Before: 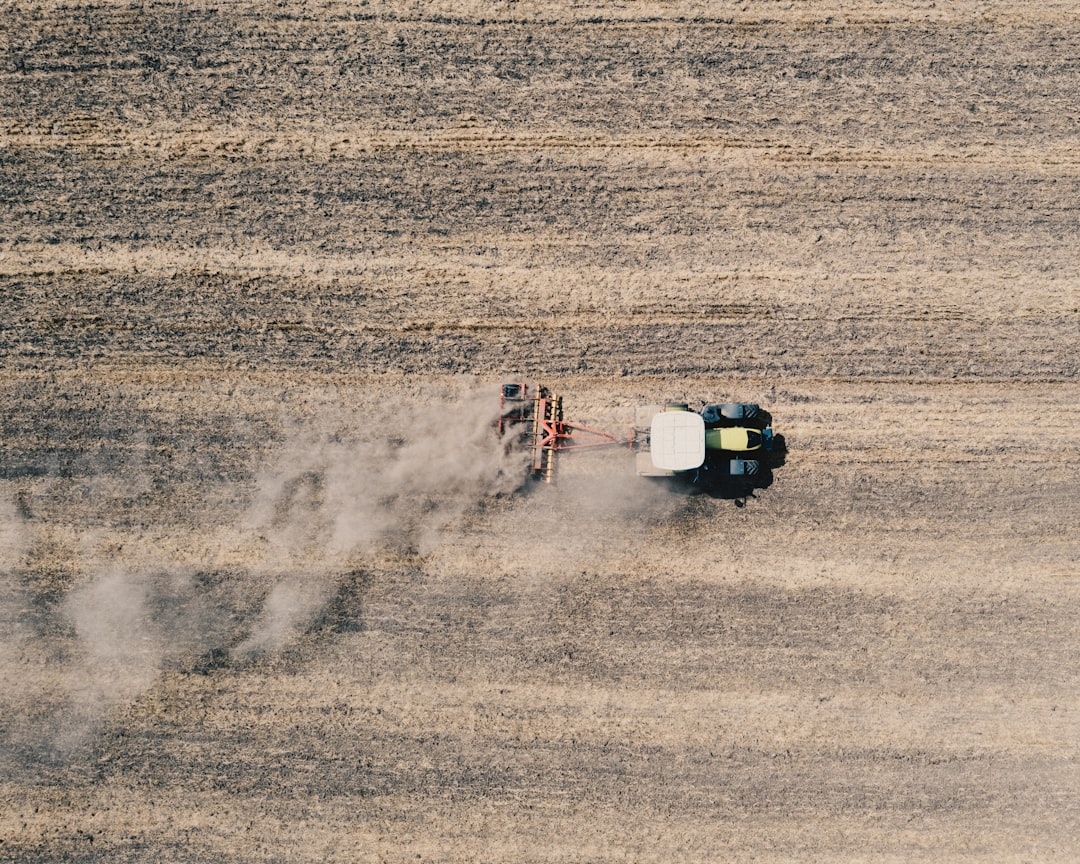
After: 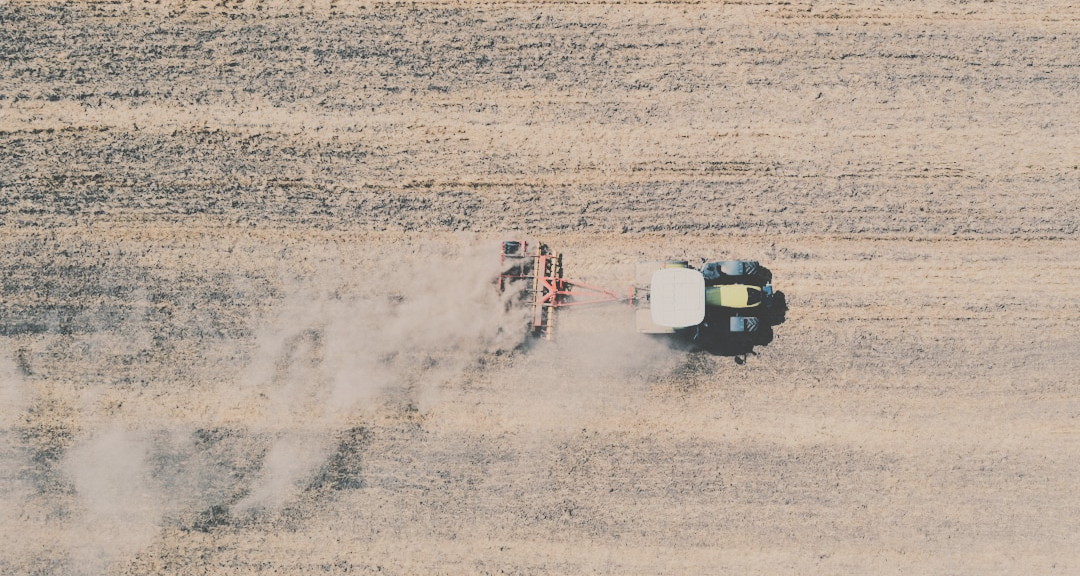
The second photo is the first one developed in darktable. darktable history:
filmic rgb: black relative exposure -7.98 EV, white relative exposure 4 EV, hardness 4.2, contrast 0.927
exposure: black level correction -0.041, exposure 0.064 EV, compensate exposure bias true, compensate highlight preservation false
crop: top 16.601%, bottom 16.724%
tone equalizer: -8 EV 0.003 EV, -7 EV -0.03 EV, -6 EV 0.041 EV, -5 EV 0.039 EV, -4 EV 0.267 EV, -3 EV 0.629 EV, -2 EV 0.555 EV, -1 EV 0.193 EV, +0 EV 0.044 EV, edges refinement/feathering 500, mask exposure compensation -1.24 EV, preserve details no
